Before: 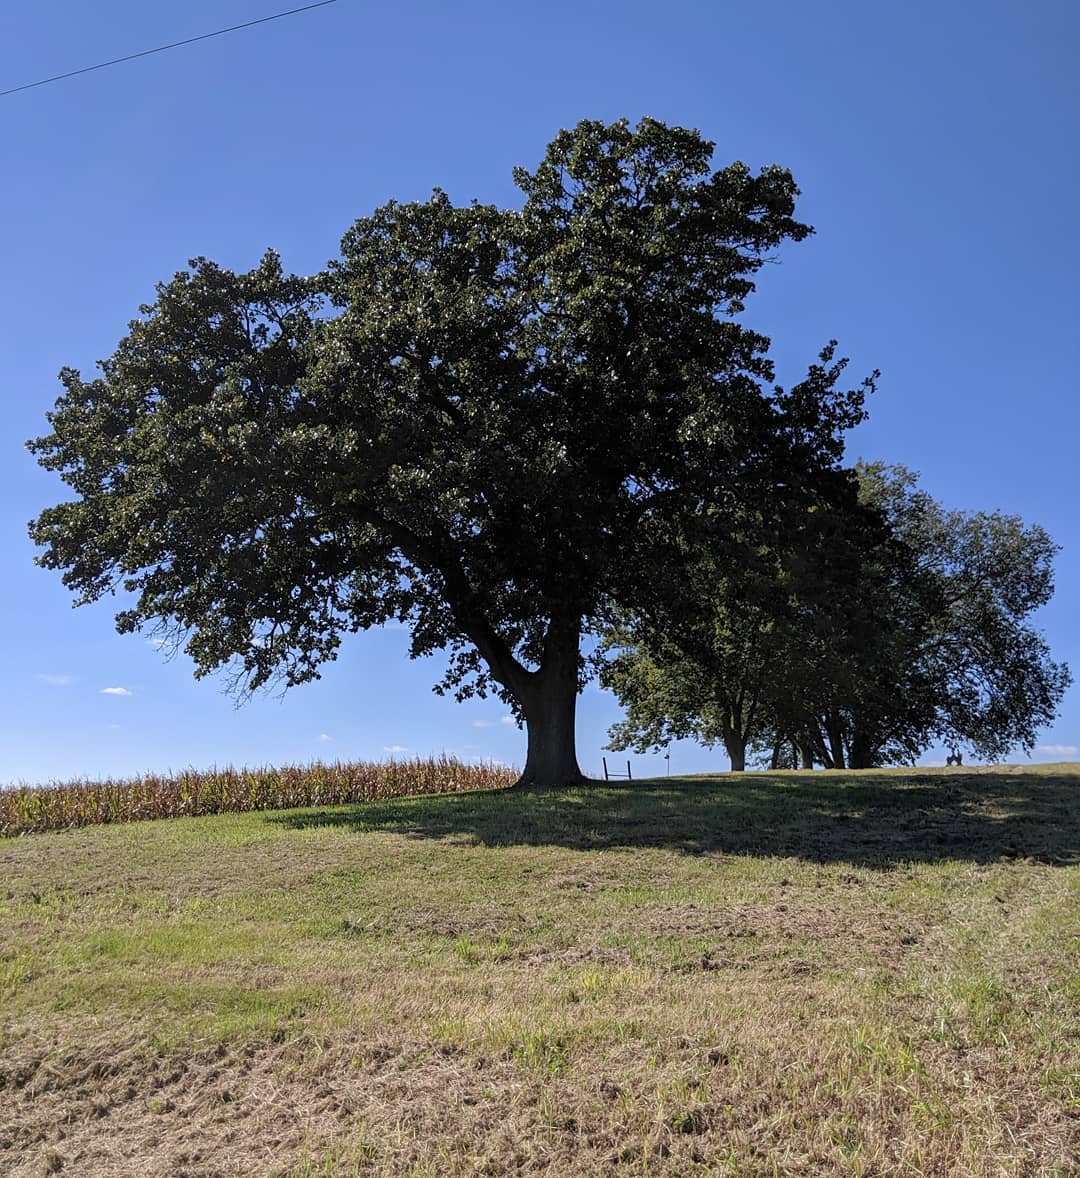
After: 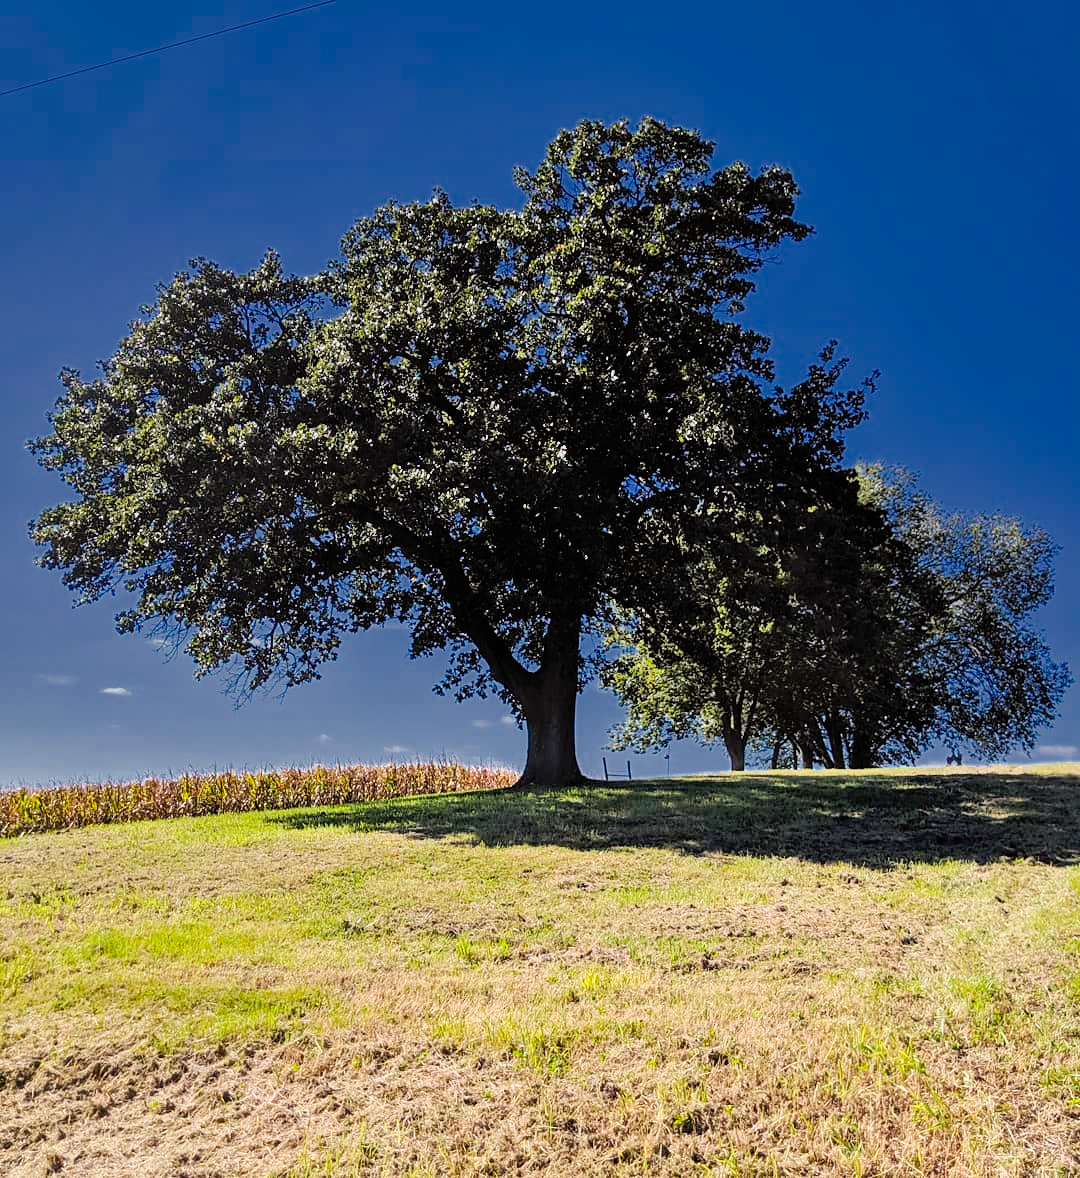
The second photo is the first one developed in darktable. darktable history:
color balance rgb: power › chroma 0.289%, power › hue 23.8°, global offset › luminance 0.266%, perceptual saturation grading › global saturation 25.129%, global vibrance 20%
exposure: black level correction 0, exposure 1.101 EV, compensate highlight preservation false
tone equalizer: -8 EV -0.77 EV, -7 EV -0.727 EV, -6 EV -0.589 EV, -5 EV -0.375 EV, -3 EV 0.399 EV, -2 EV 0.6 EV, -1 EV 0.689 EV, +0 EV 0.754 EV, edges refinement/feathering 500, mask exposure compensation -1.57 EV, preserve details no
shadows and highlights: soften with gaussian
contrast brightness saturation: saturation 0.102
filmic rgb: black relative exposure -7.65 EV, white relative exposure 4.56 EV, hardness 3.61
color zones: curves: ch0 [(0, 0.497) (0.143, 0.5) (0.286, 0.5) (0.429, 0.483) (0.571, 0.116) (0.714, -0.006) (0.857, 0.28) (1, 0.497)]
